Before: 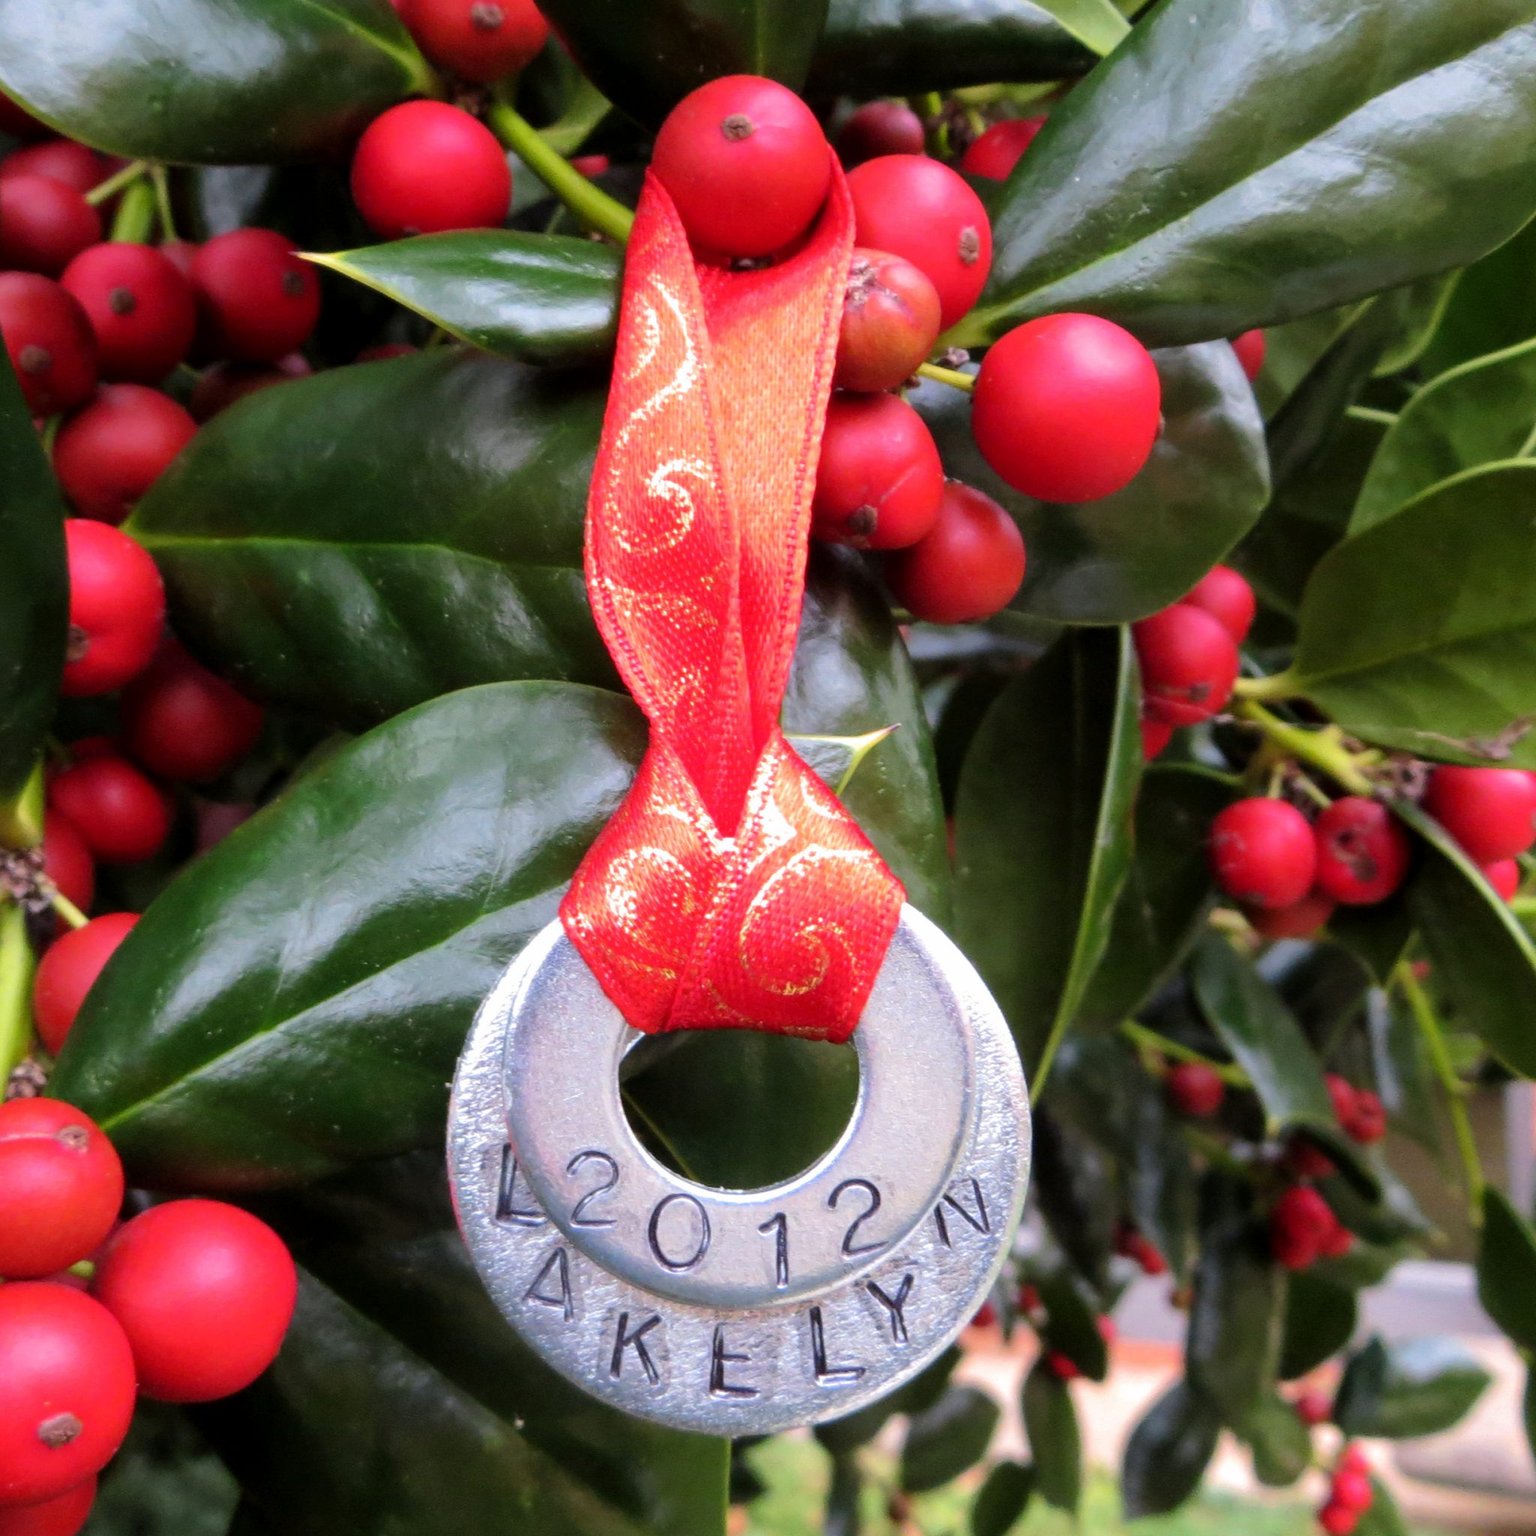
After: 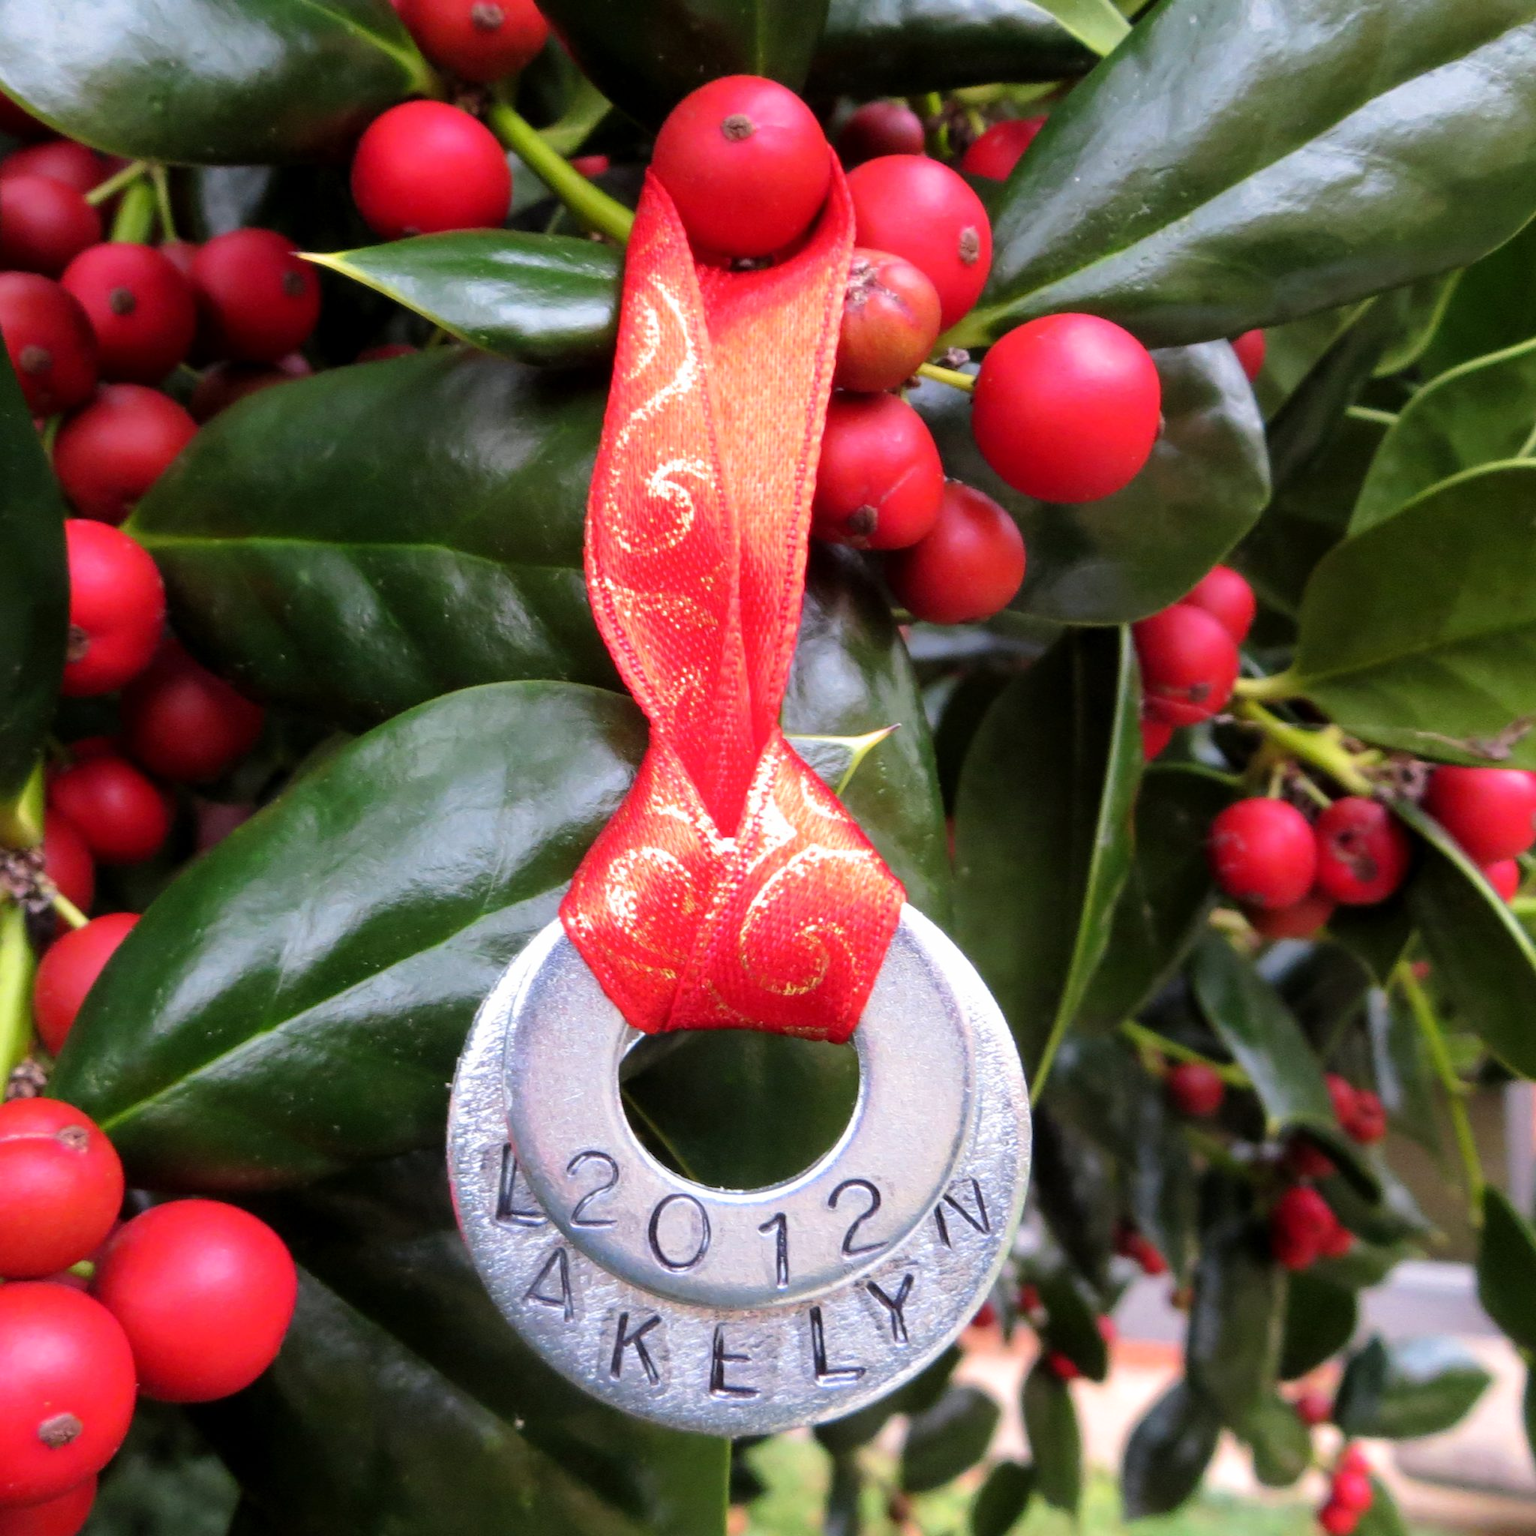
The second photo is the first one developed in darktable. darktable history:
shadows and highlights: shadows -1.33, highlights 39.62
